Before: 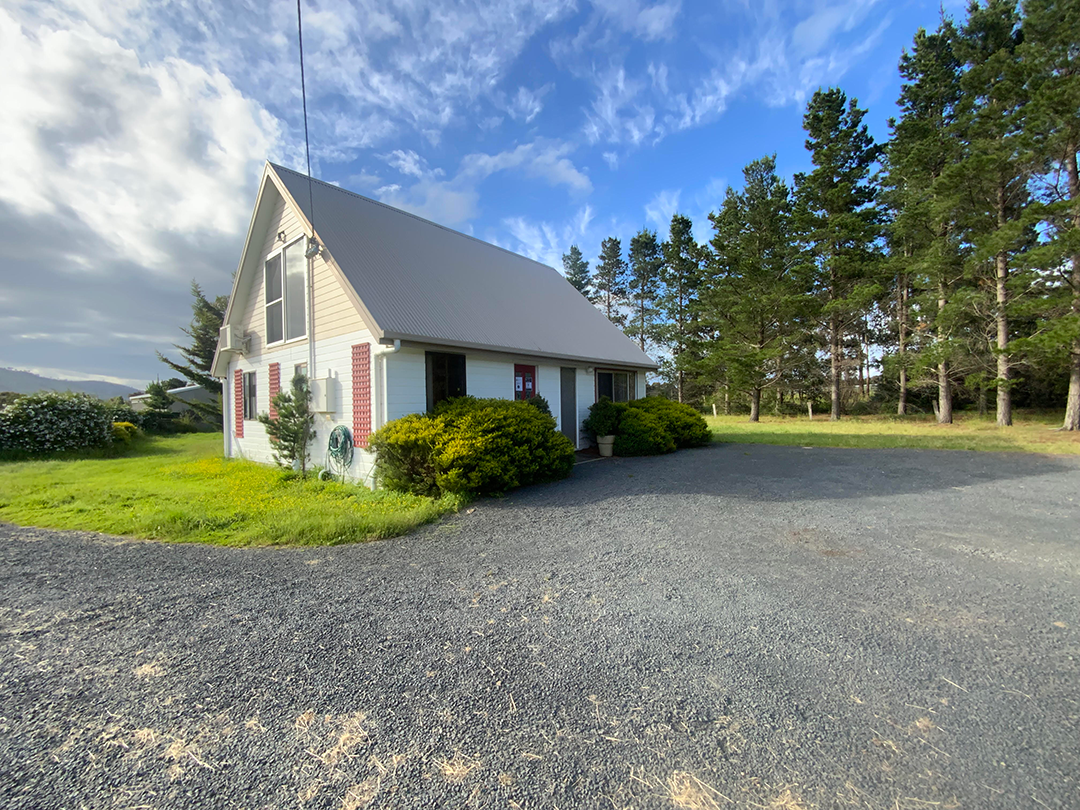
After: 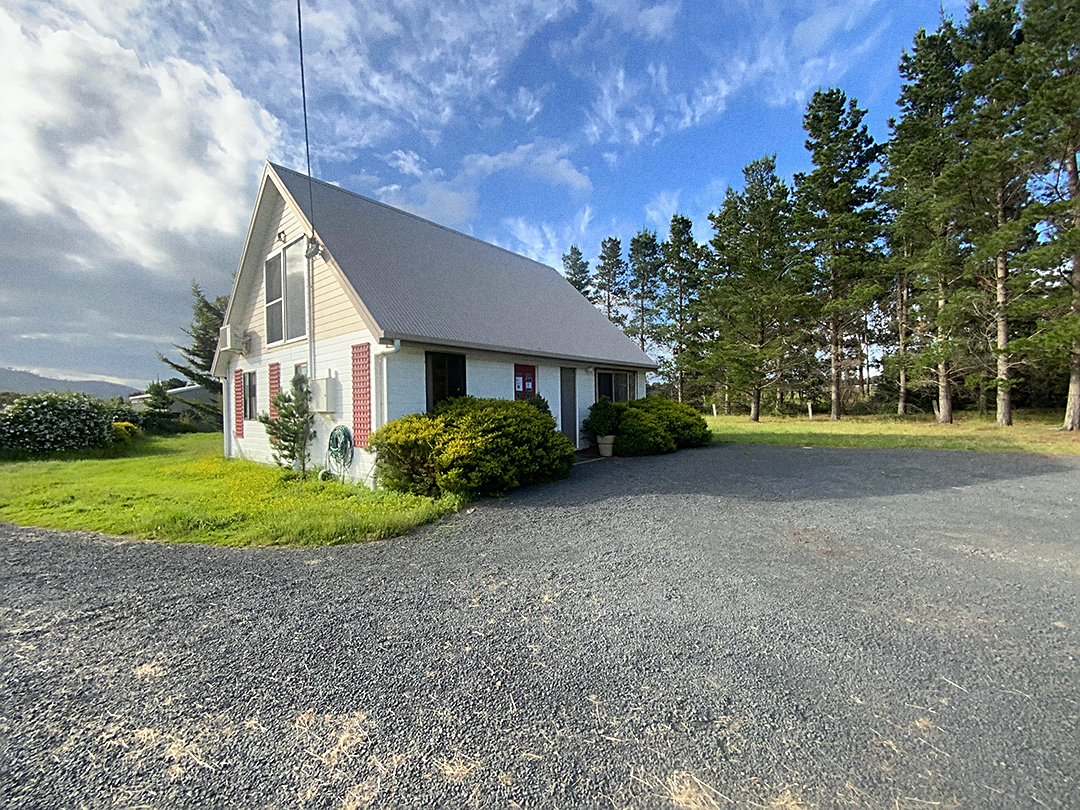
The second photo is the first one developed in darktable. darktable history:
contrast brightness saturation: saturation -0.05
grain: coarseness 0.09 ISO
sharpen: on, module defaults
